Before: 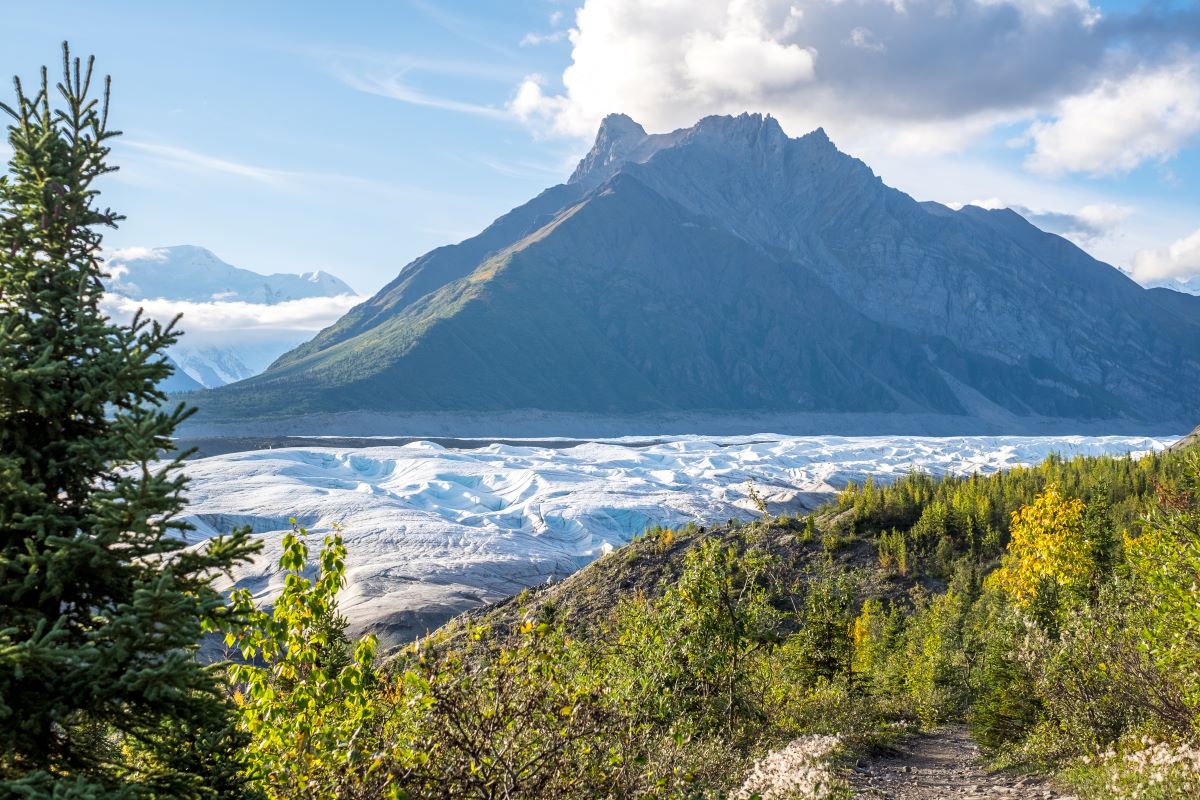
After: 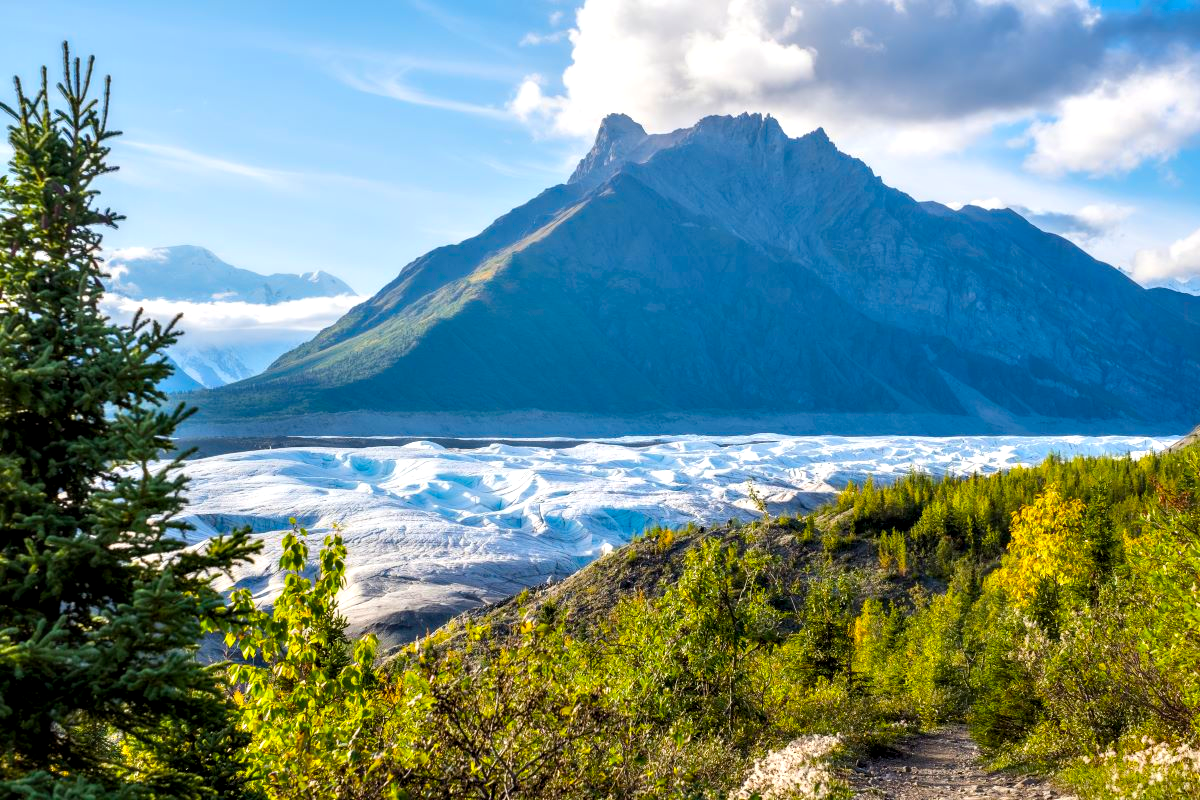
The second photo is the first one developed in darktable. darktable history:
color balance rgb: linear chroma grading › global chroma 15%, perceptual saturation grading › global saturation 30%
contrast equalizer: y [[0.514, 0.573, 0.581, 0.508, 0.5, 0.5], [0.5 ×6], [0.5 ×6], [0 ×6], [0 ×6]]
